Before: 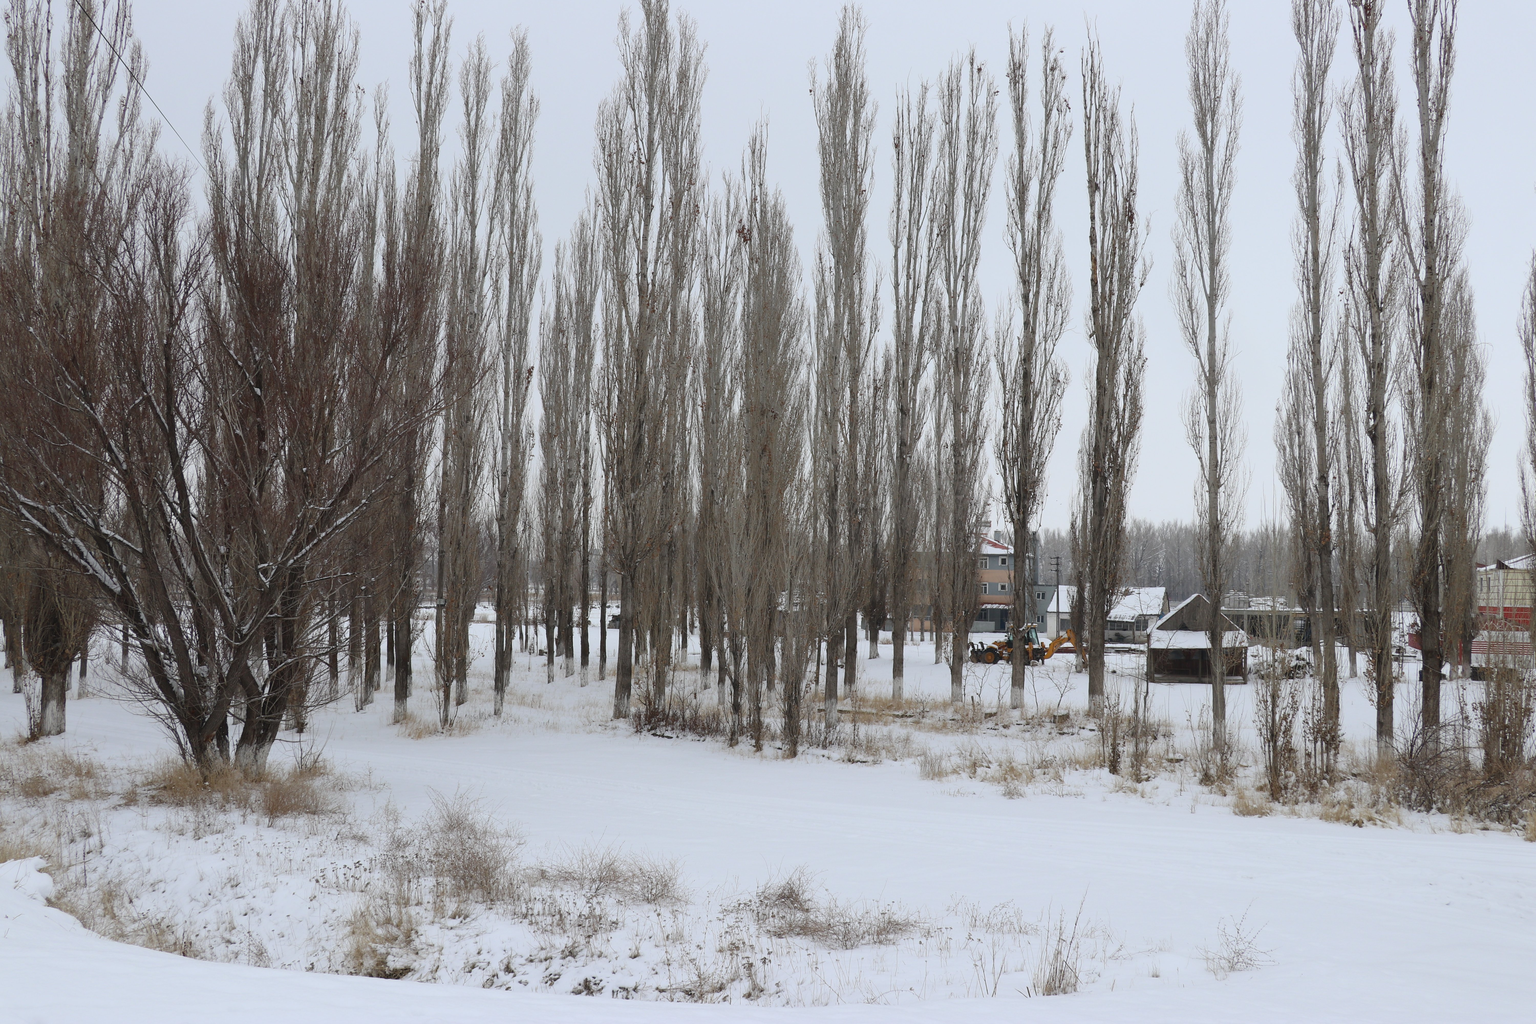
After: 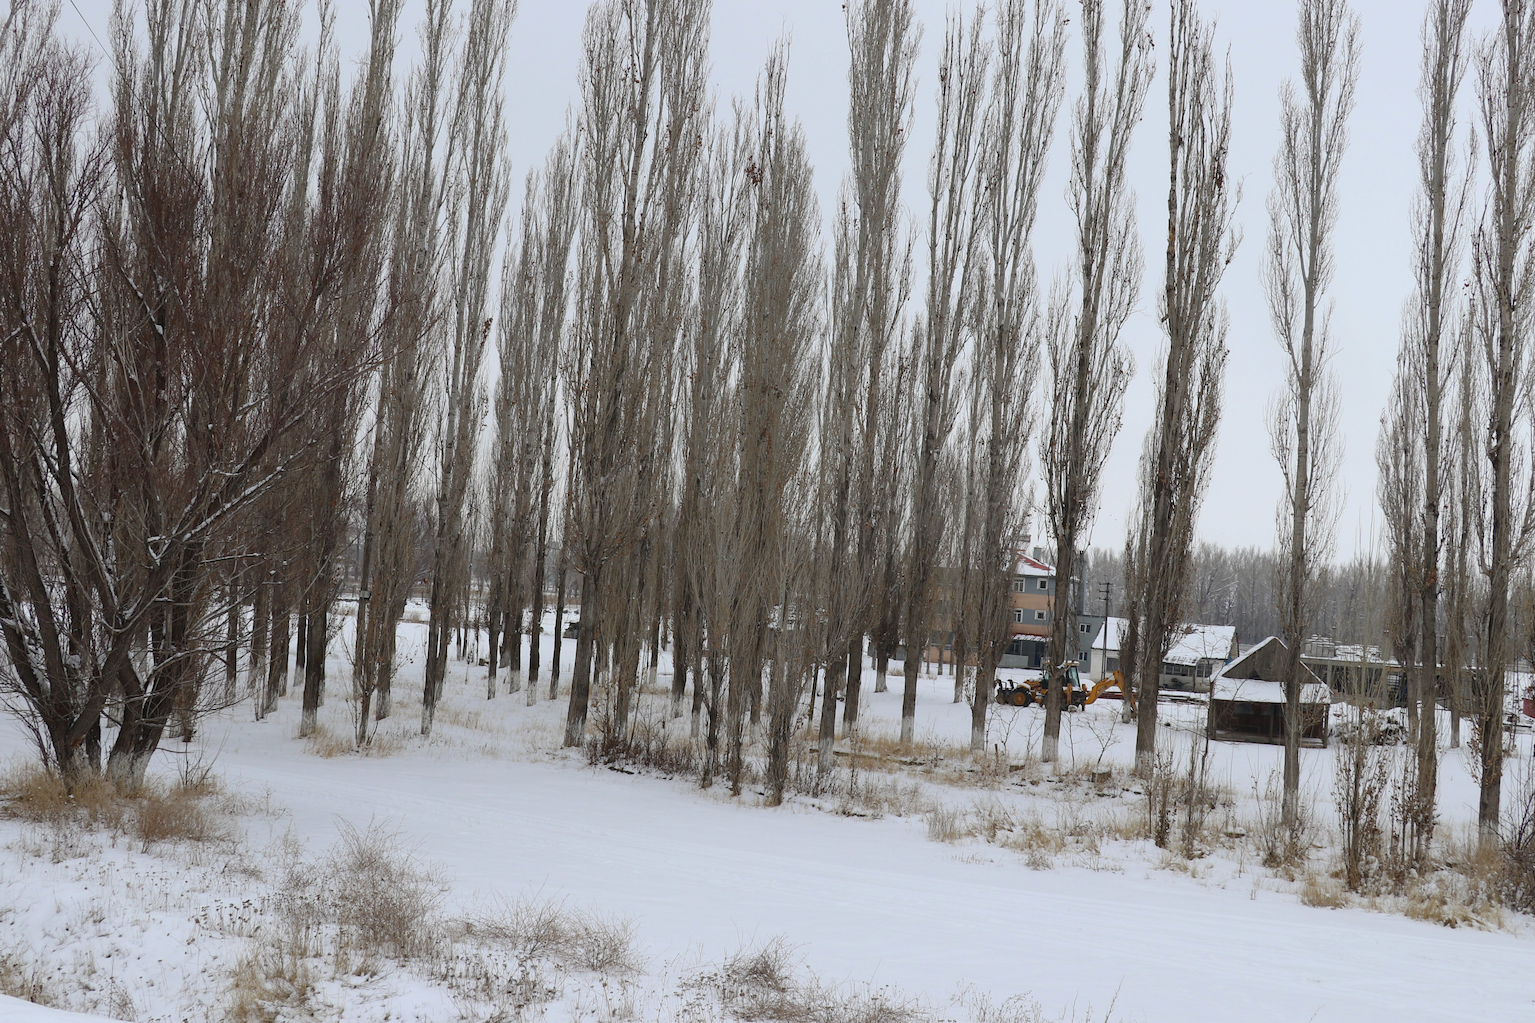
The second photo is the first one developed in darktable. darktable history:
crop and rotate: angle -3.27°, left 5.211%, top 5.211%, right 4.607%, bottom 4.607%
haze removal: compatibility mode true, adaptive false
